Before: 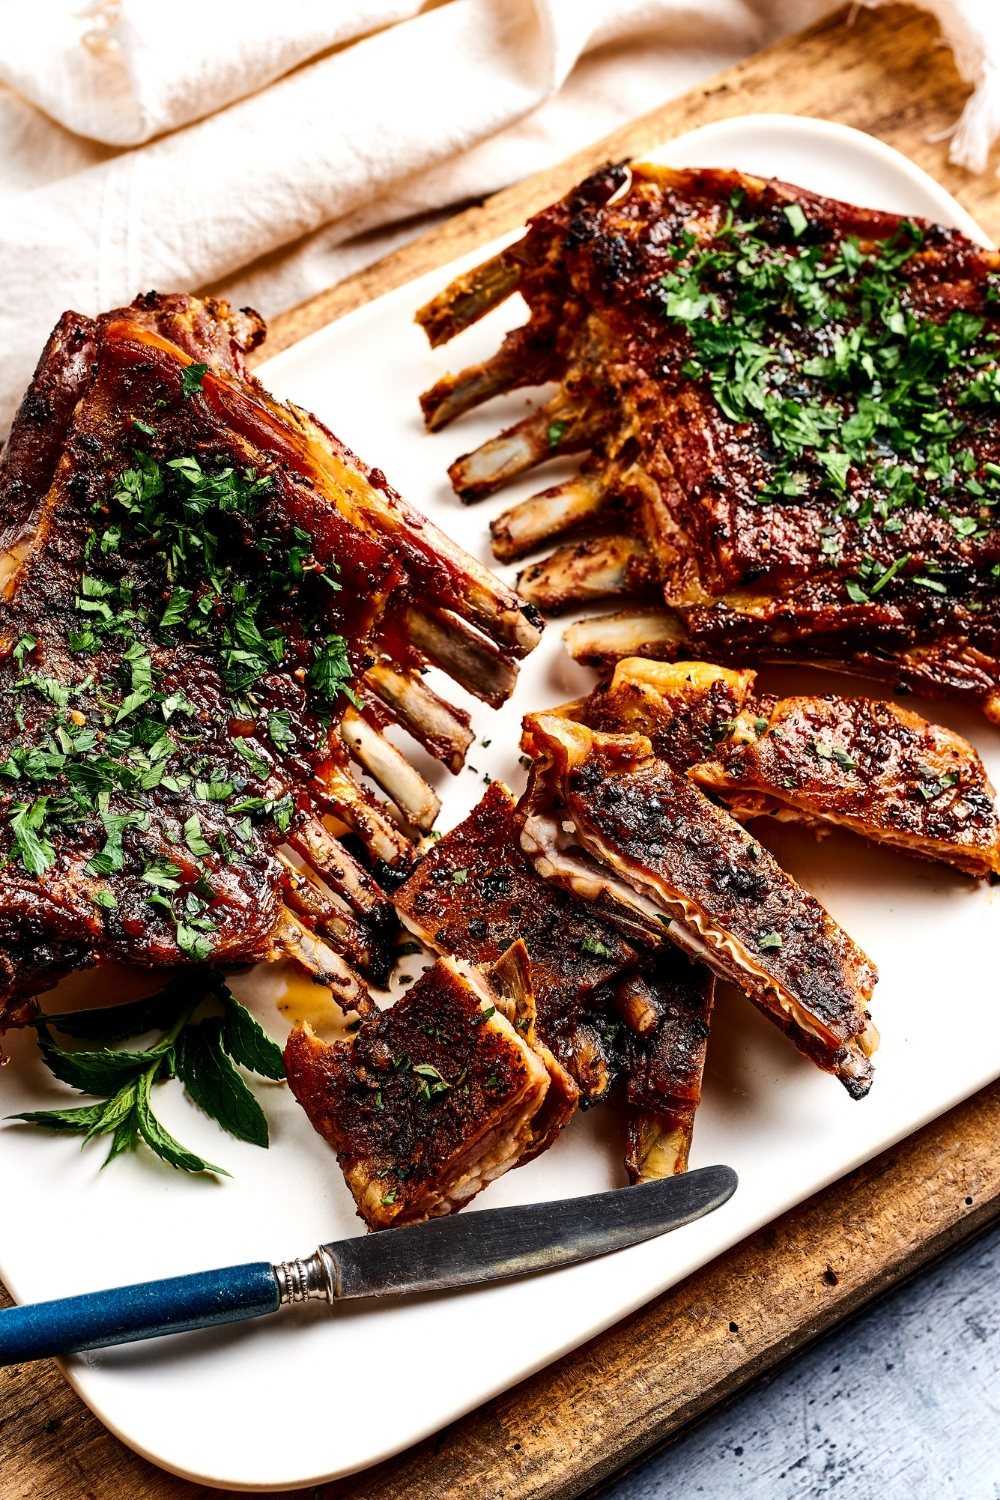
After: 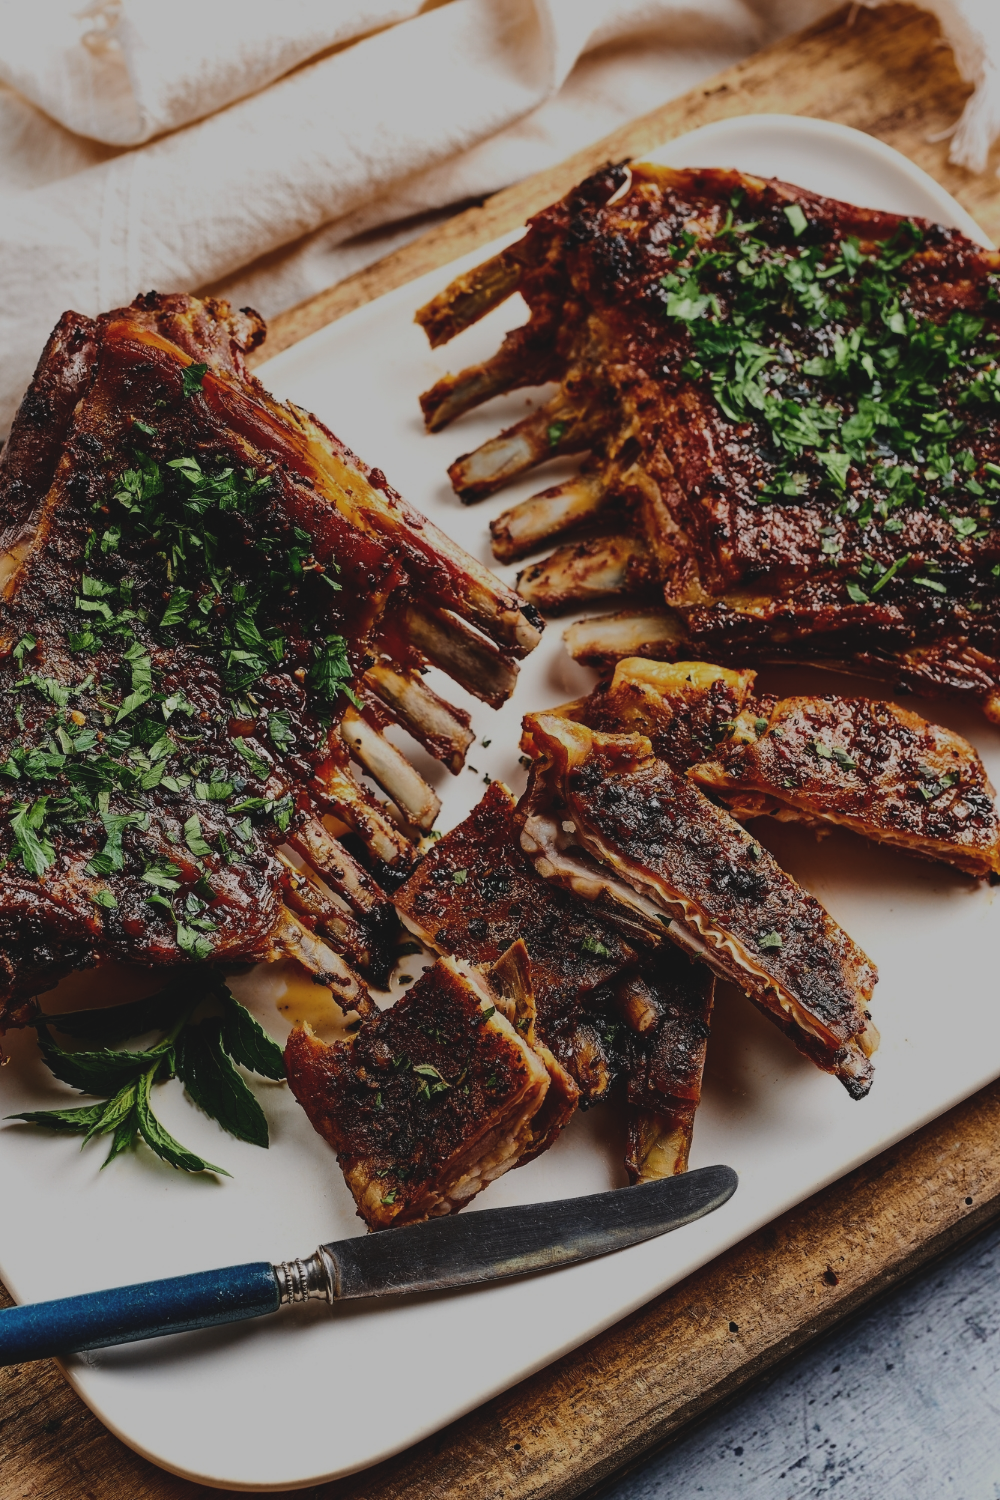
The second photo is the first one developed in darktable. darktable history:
exposure: black level correction -0.016, exposure -1.077 EV, compensate highlight preservation false
